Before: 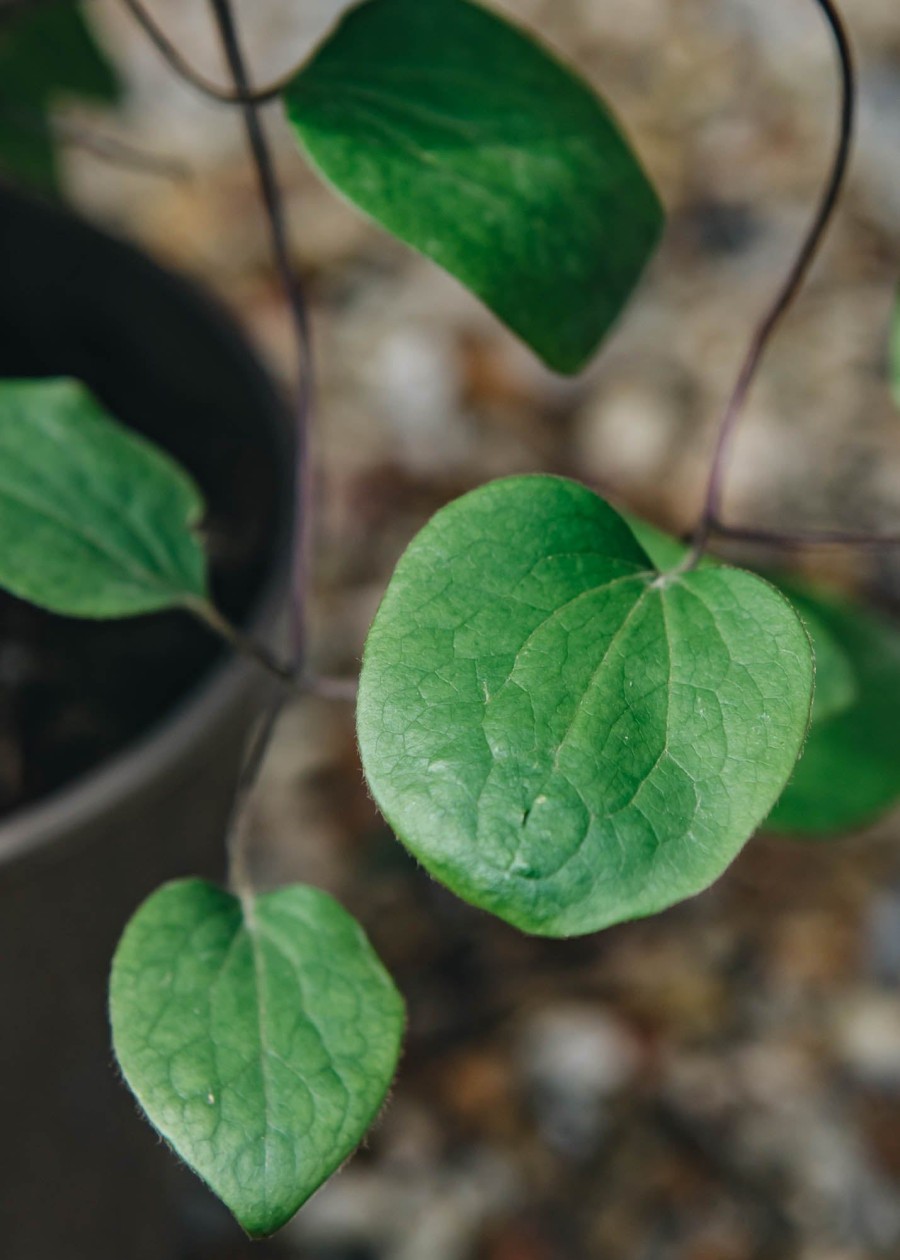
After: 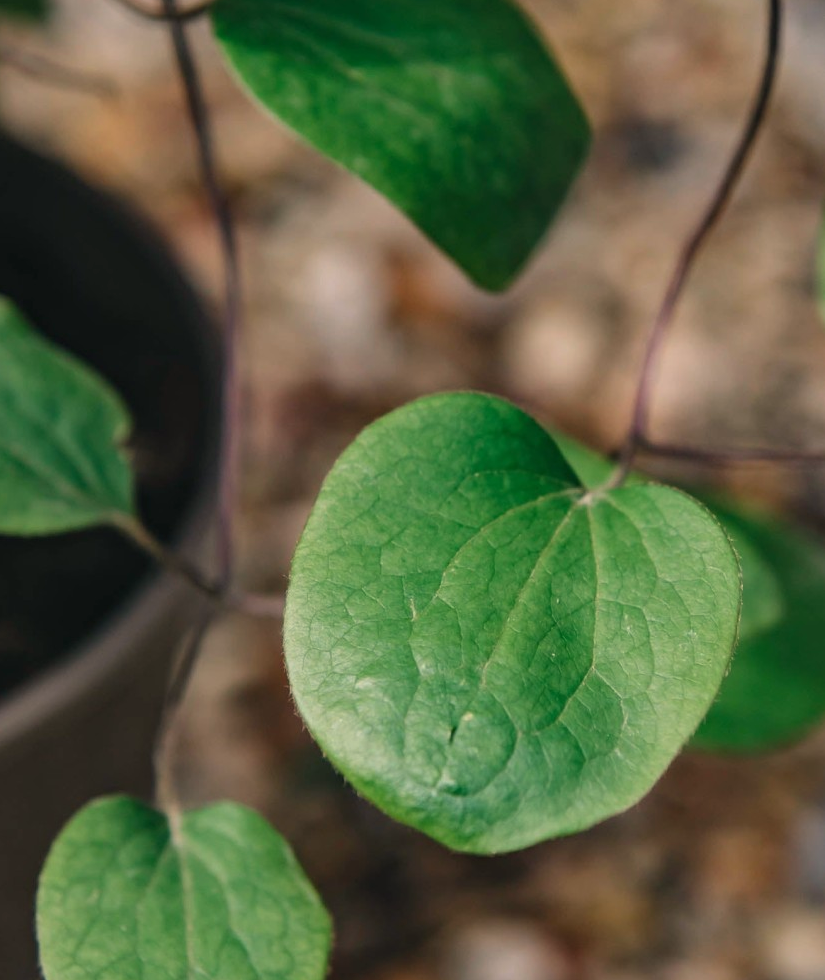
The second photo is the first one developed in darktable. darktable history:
crop: left 8.155%, top 6.611%, bottom 15.385%
white balance: red 1.127, blue 0.943
